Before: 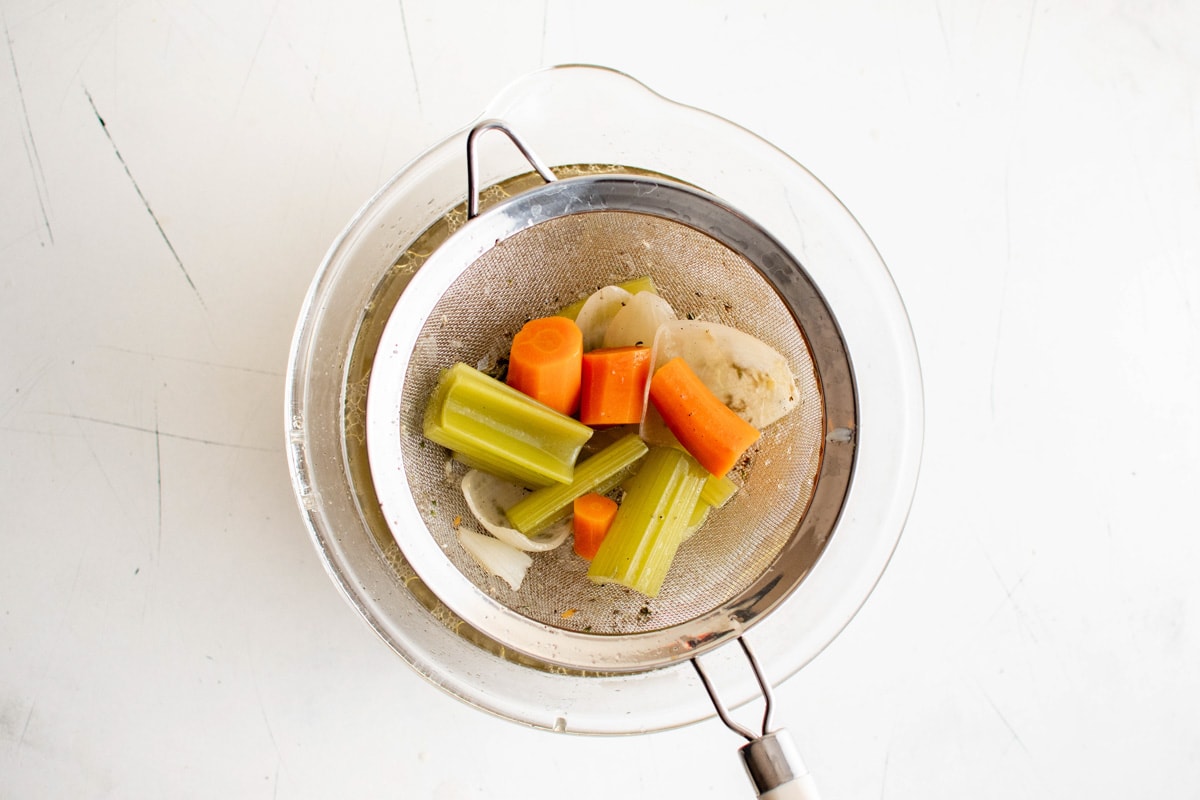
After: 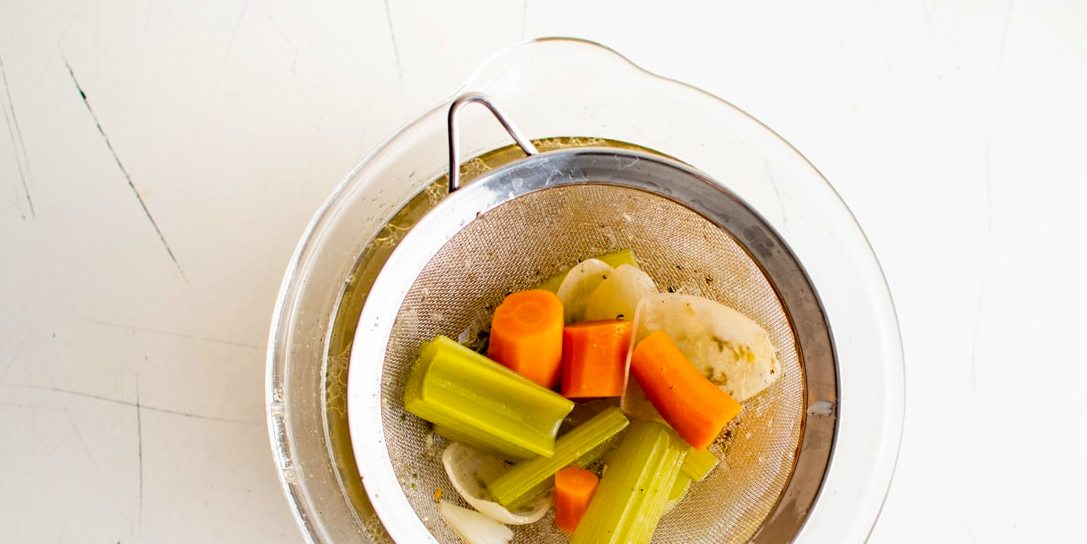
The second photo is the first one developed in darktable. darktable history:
color balance rgb: perceptual saturation grading › global saturation 25.034%, global vibrance 20%
crop: left 1.586%, top 3.433%, right 7.751%, bottom 28.51%
